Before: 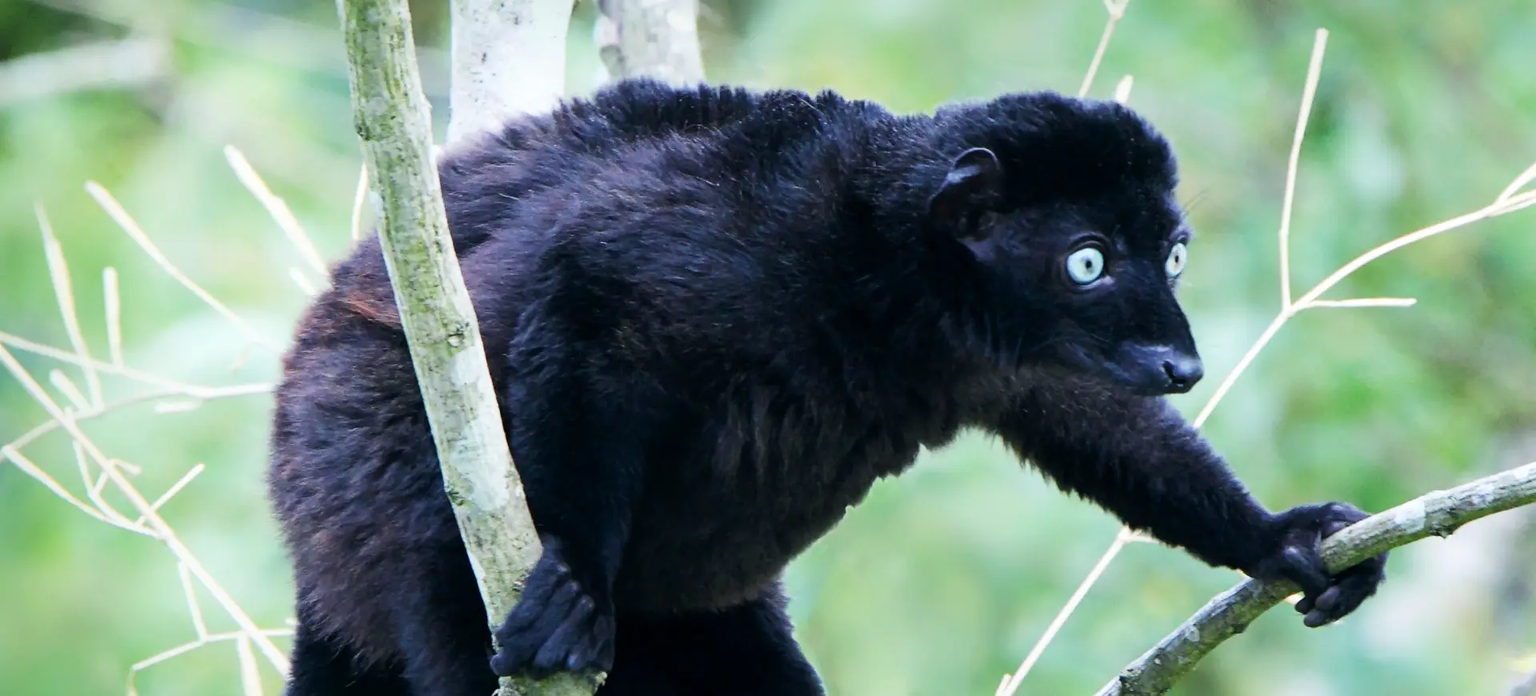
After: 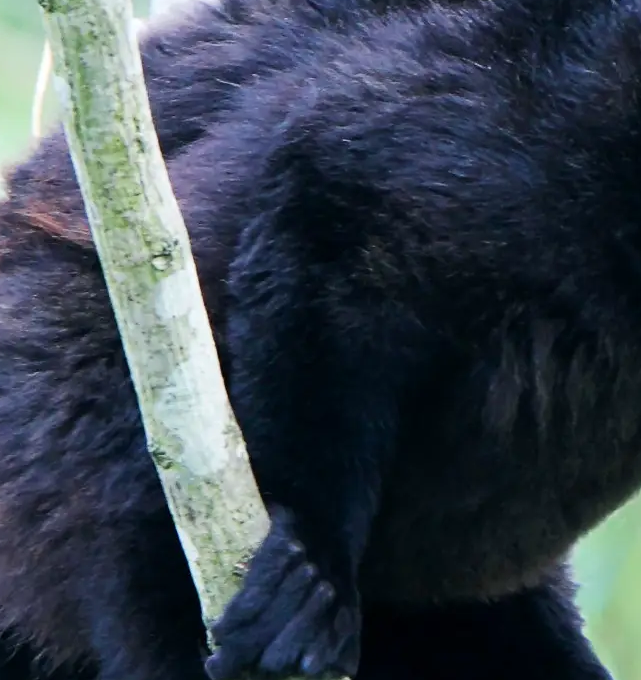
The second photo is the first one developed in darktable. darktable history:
crop and rotate: left 21.288%, top 18.773%, right 45.278%, bottom 2.983%
